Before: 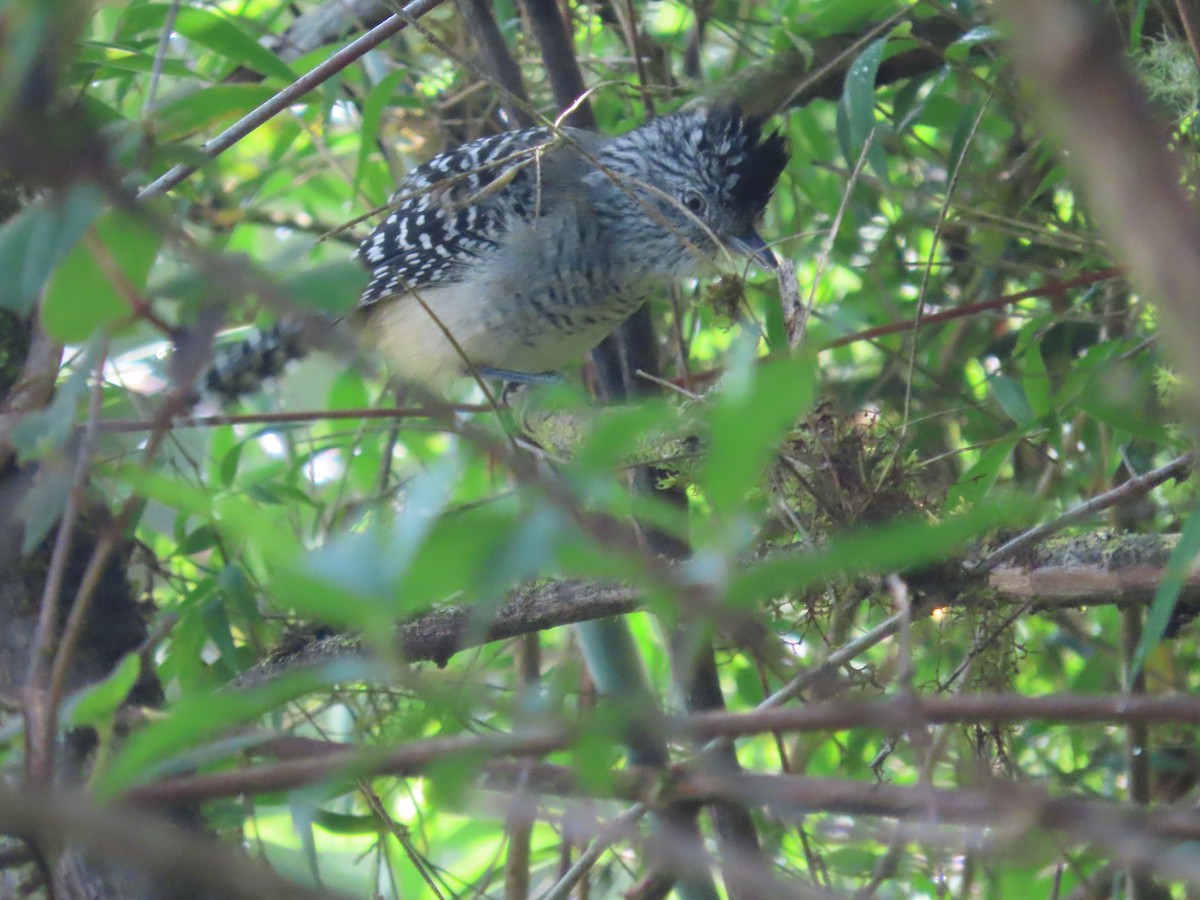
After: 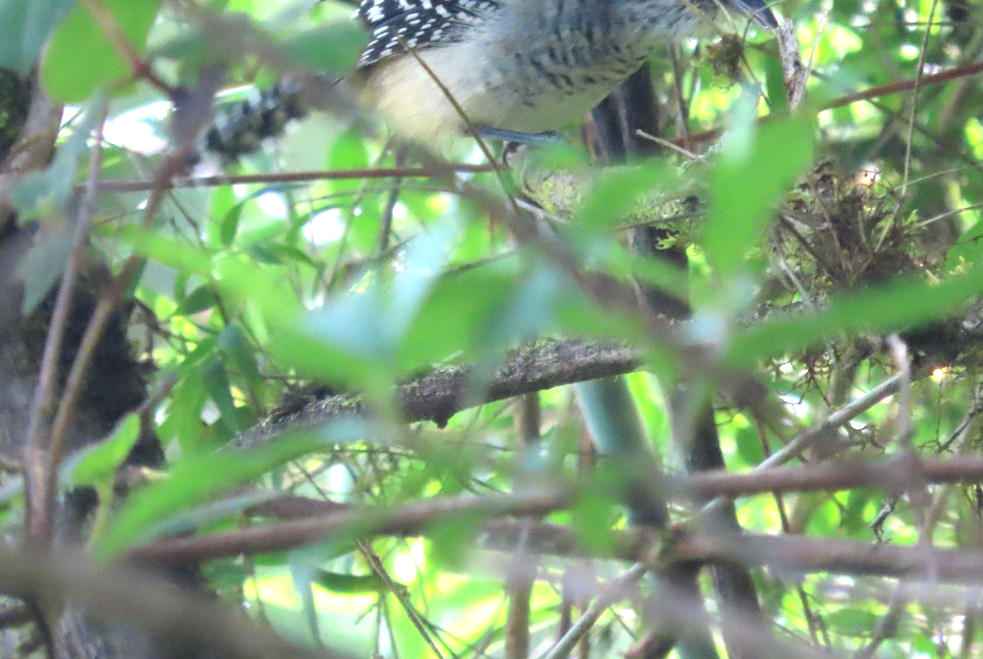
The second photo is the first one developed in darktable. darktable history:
tone equalizer: -8 EV -0.721 EV, -7 EV -0.696 EV, -6 EV -0.636 EV, -5 EV -0.37 EV, -3 EV 0.383 EV, -2 EV 0.6 EV, -1 EV 0.688 EV, +0 EV 0.752 EV
local contrast: mode bilateral grid, contrast 19, coarseness 50, detail 119%, midtone range 0.2
crop: top 26.753%, right 18.039%
